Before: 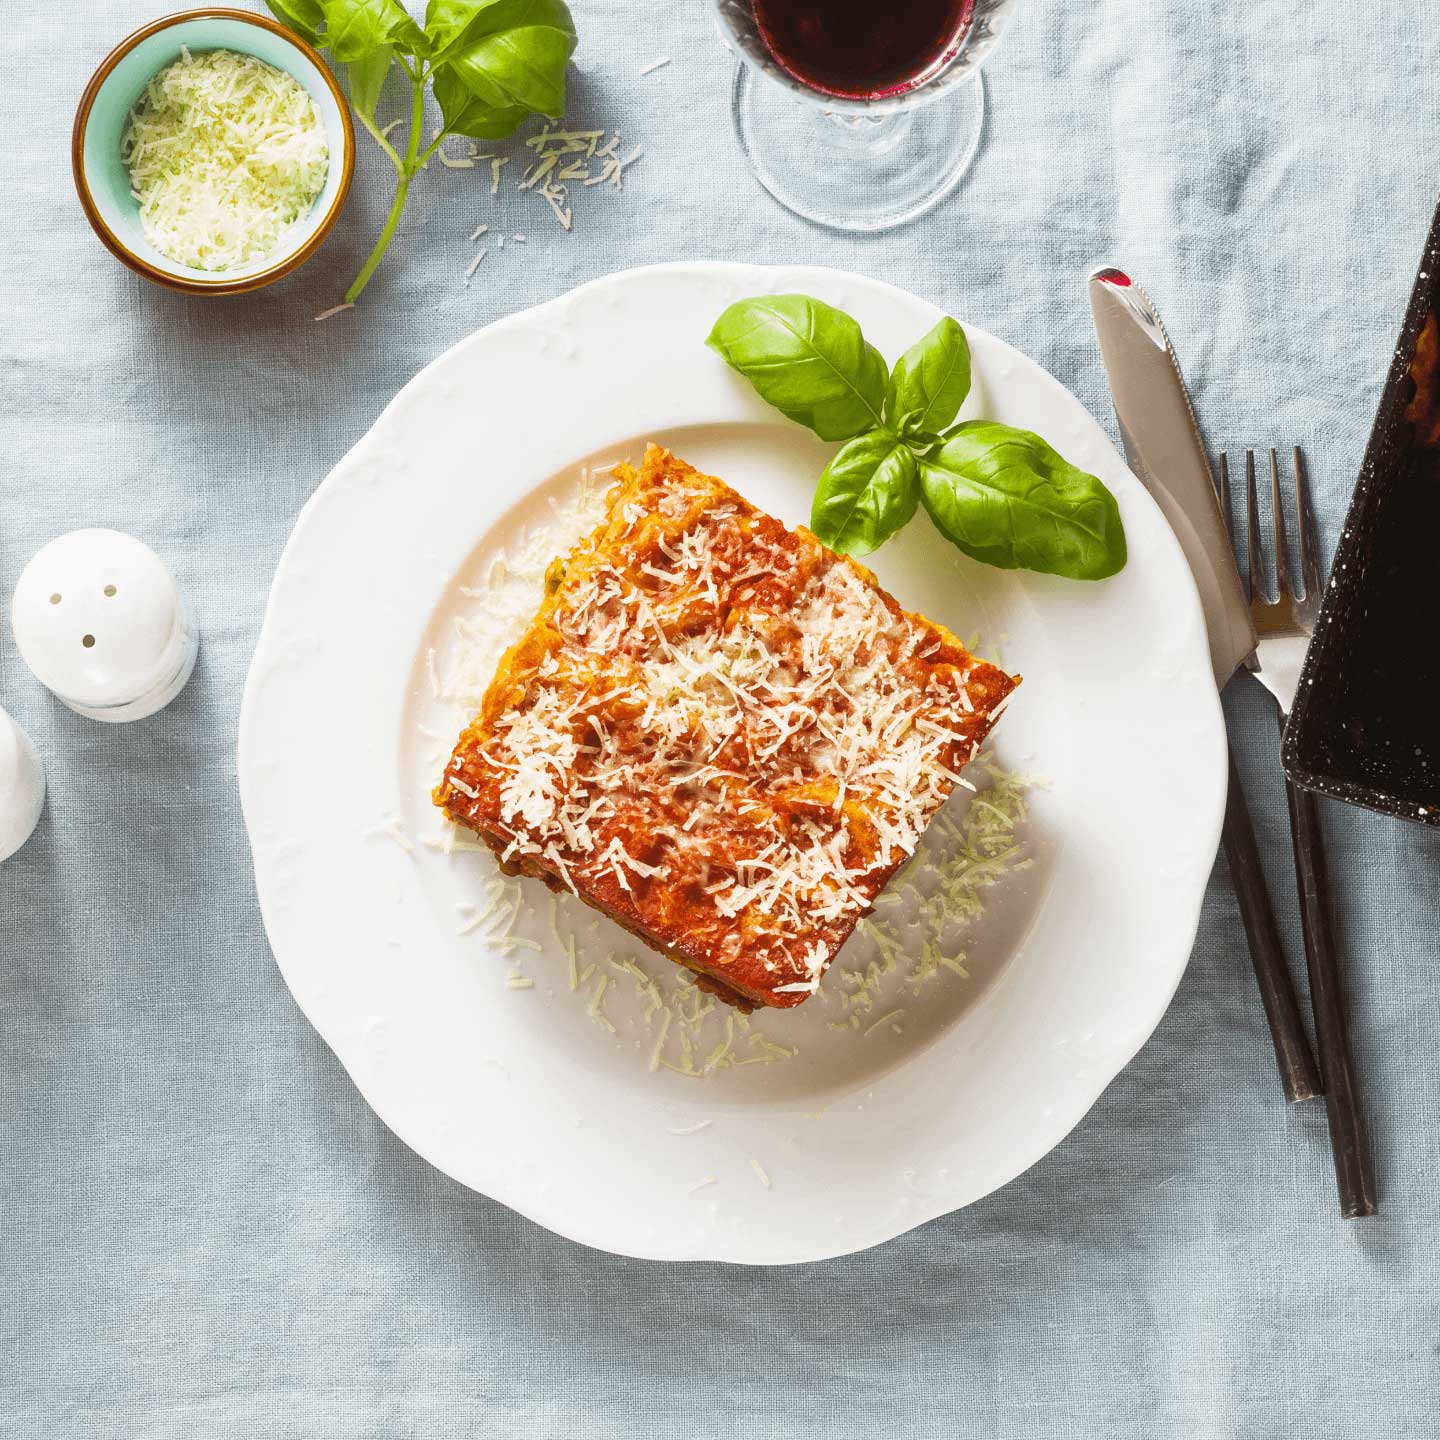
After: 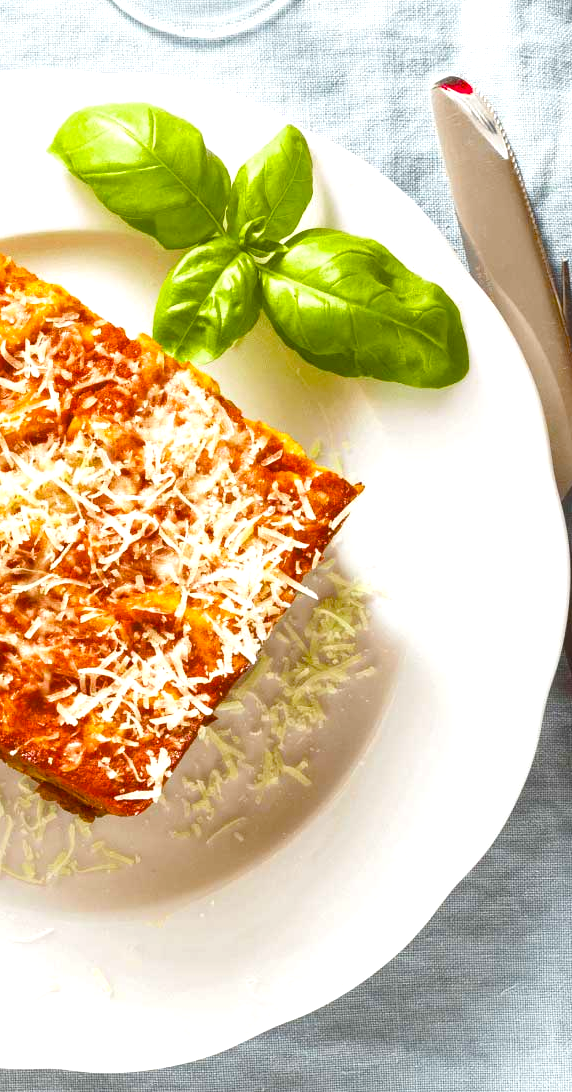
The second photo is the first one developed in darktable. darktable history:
crop: left 45.721%, top 13.393%, right 14.118%, bottom 10.01%
exposure: black level correction 0, exposure 0.5 EV, compensate highlight preservation false
color balance rgb: perceptual saturation grading › global saturation 35%, perceptual saturation grading › highlights -25%, perceptual saturation grading › shadows 50%
